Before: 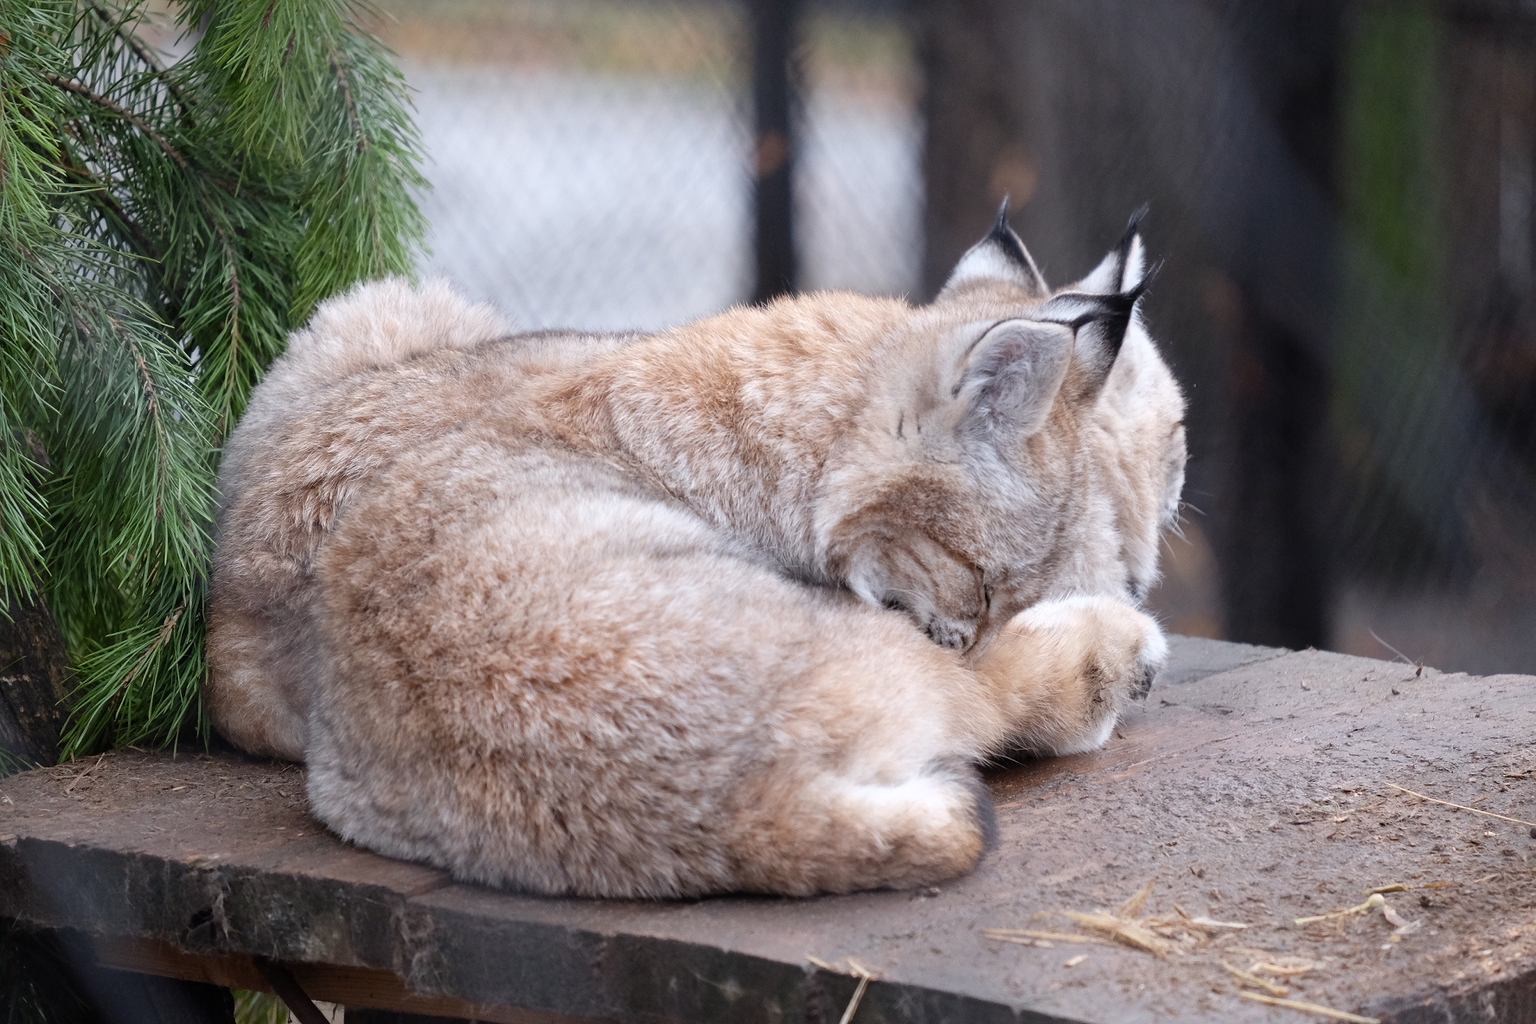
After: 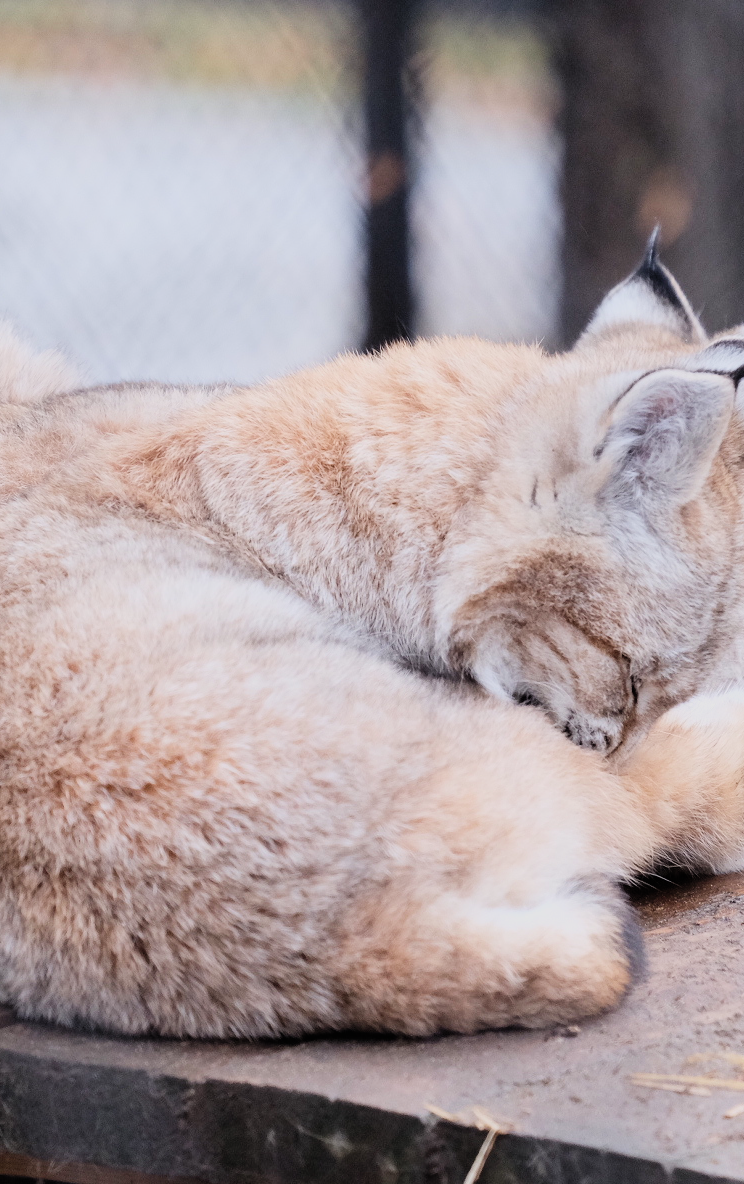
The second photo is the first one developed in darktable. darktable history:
filmic rgb: black relative exposure -7.15 EV, white relative exposure 5.37 EV, threshold 5.96 EV, hardness 3.02, enable highlight reconstruction true
crop: left 28.597%, right 29.463%
contrast brightness saturation: contrast 0.201, brightness 0.159, saturation 0.222
